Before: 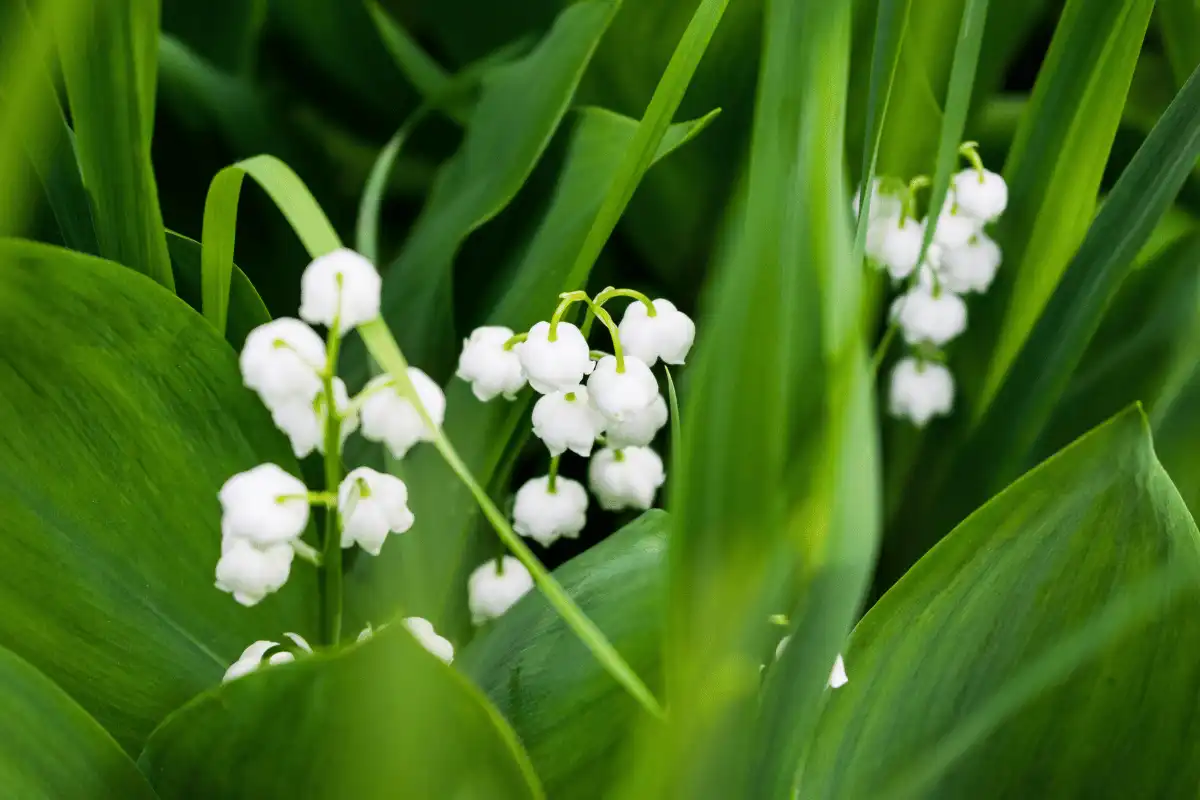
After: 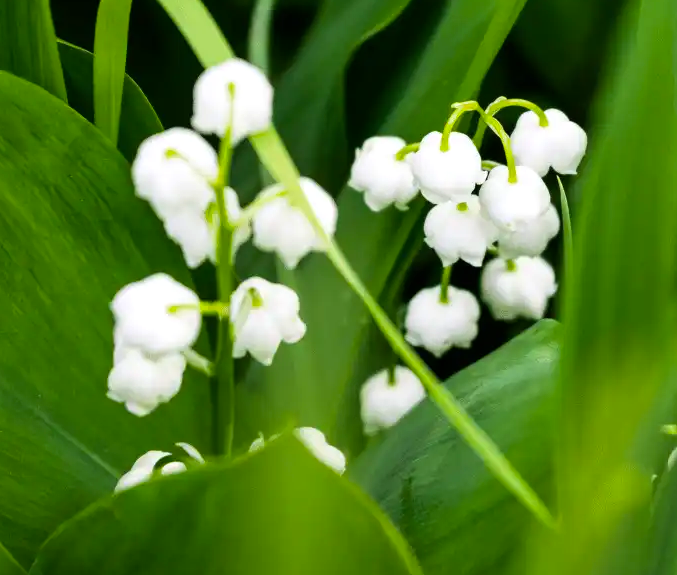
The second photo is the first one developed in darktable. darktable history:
crop: left 9.059%, top 23.761%, right 34.454%, bottom 4.357%
color balance rgb: shadows lift › chroma 0.753%, shadows lift › hue 110.04°, perceptual saturation grading › global saturation 0.149%, global vibrance 26%, contrast 7.011%
